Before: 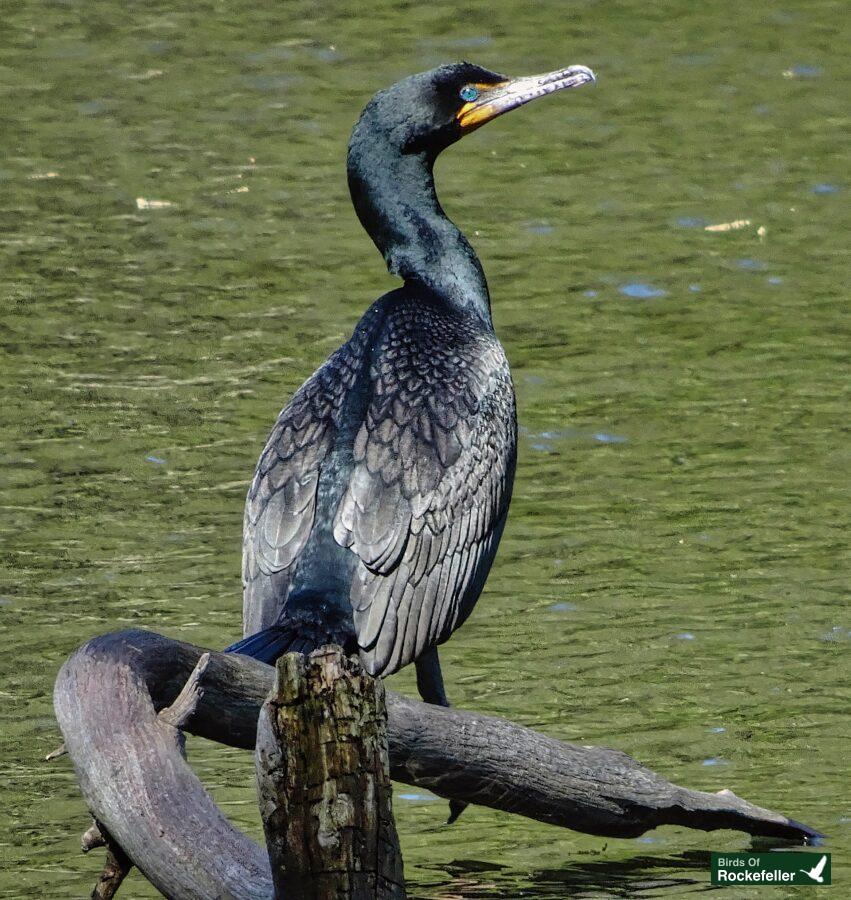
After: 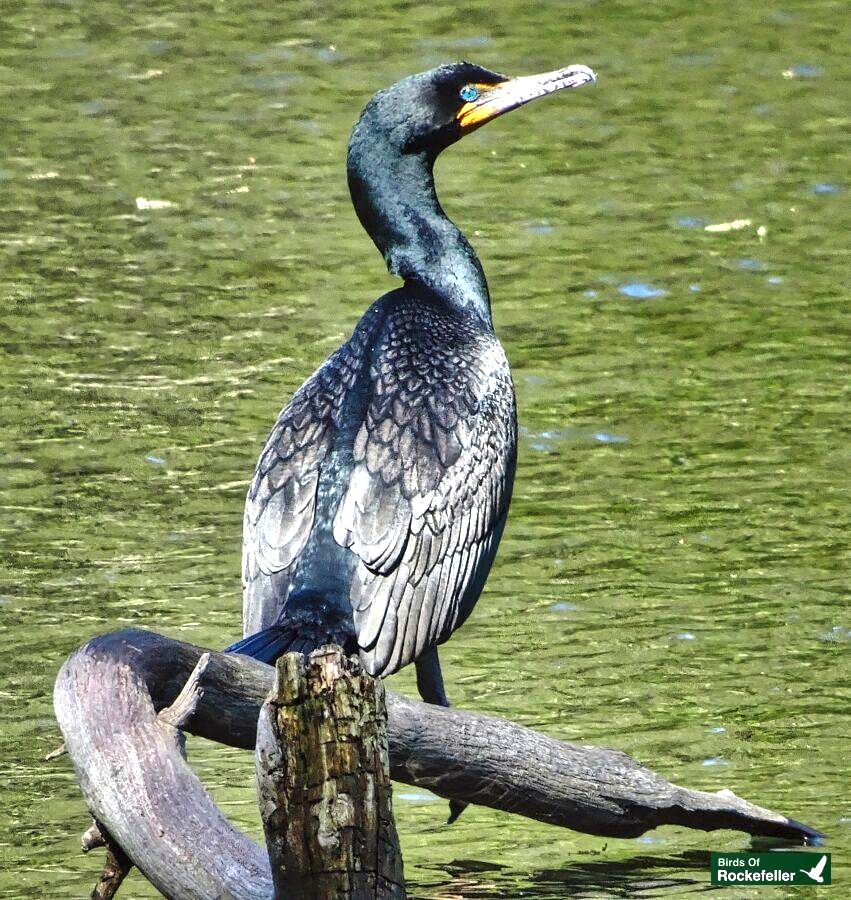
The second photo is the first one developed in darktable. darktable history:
shadows and highlights: shadows 24.5, highlights -78.15, soften with gaussian
exposure: black level correction 0, exposure 1.2 EV, compensate highlight preservation false
